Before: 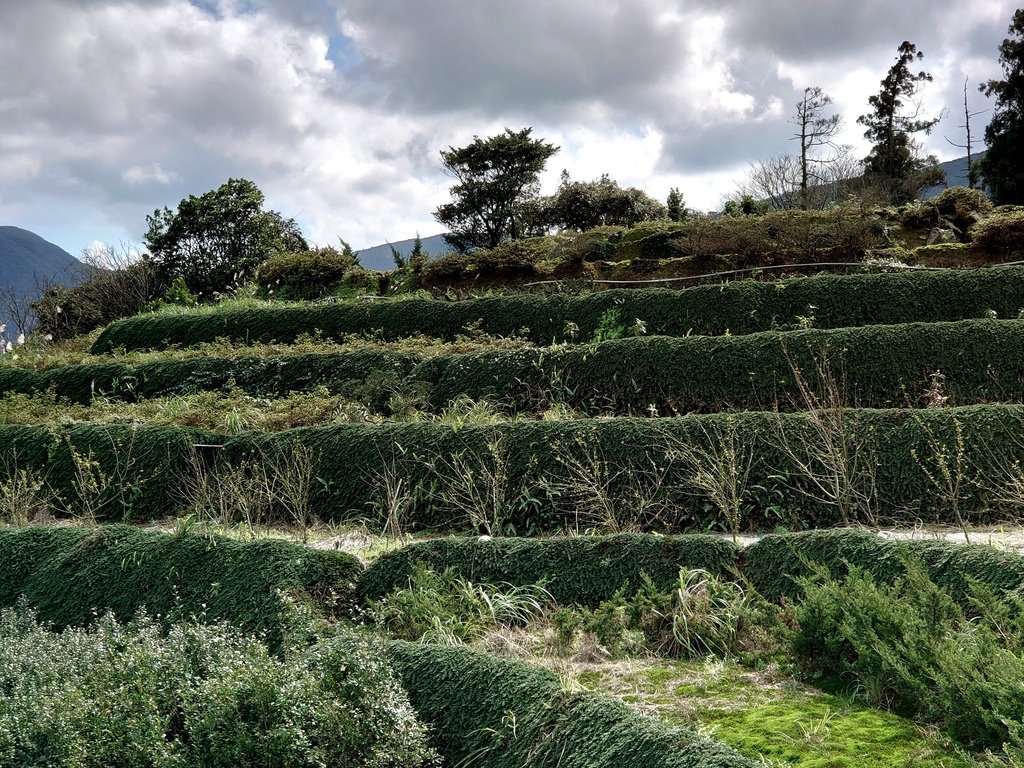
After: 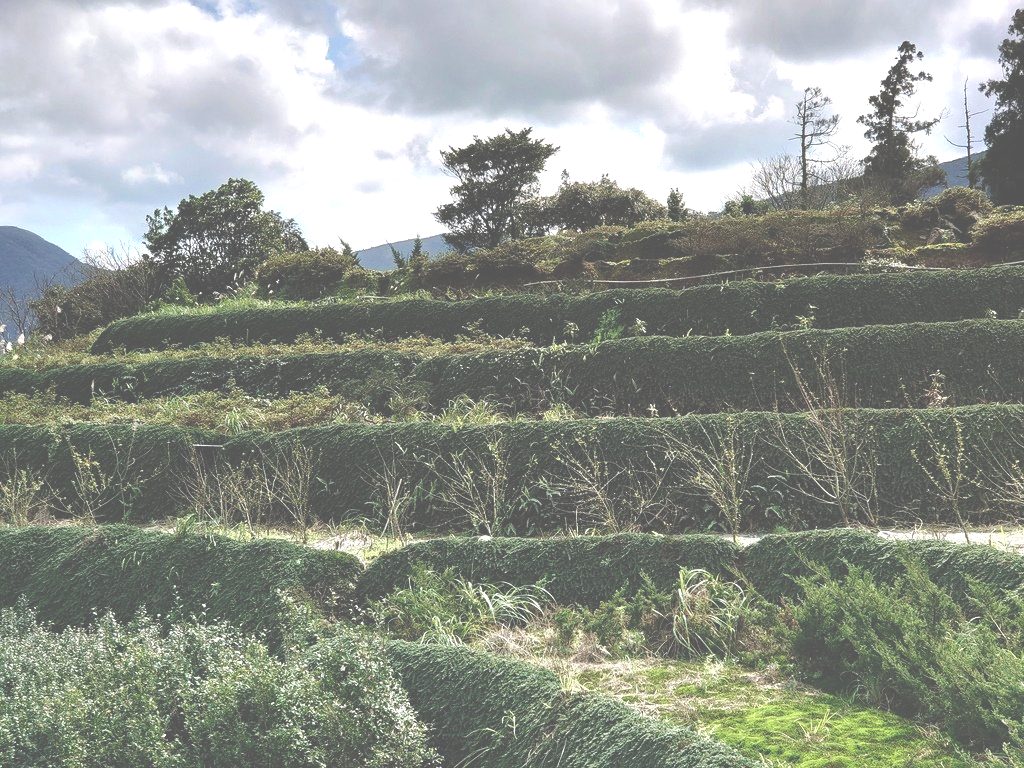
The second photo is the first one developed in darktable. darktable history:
exposure: black level correction -0.071, exposure 0.502 EV, compensate highlight preservation false
